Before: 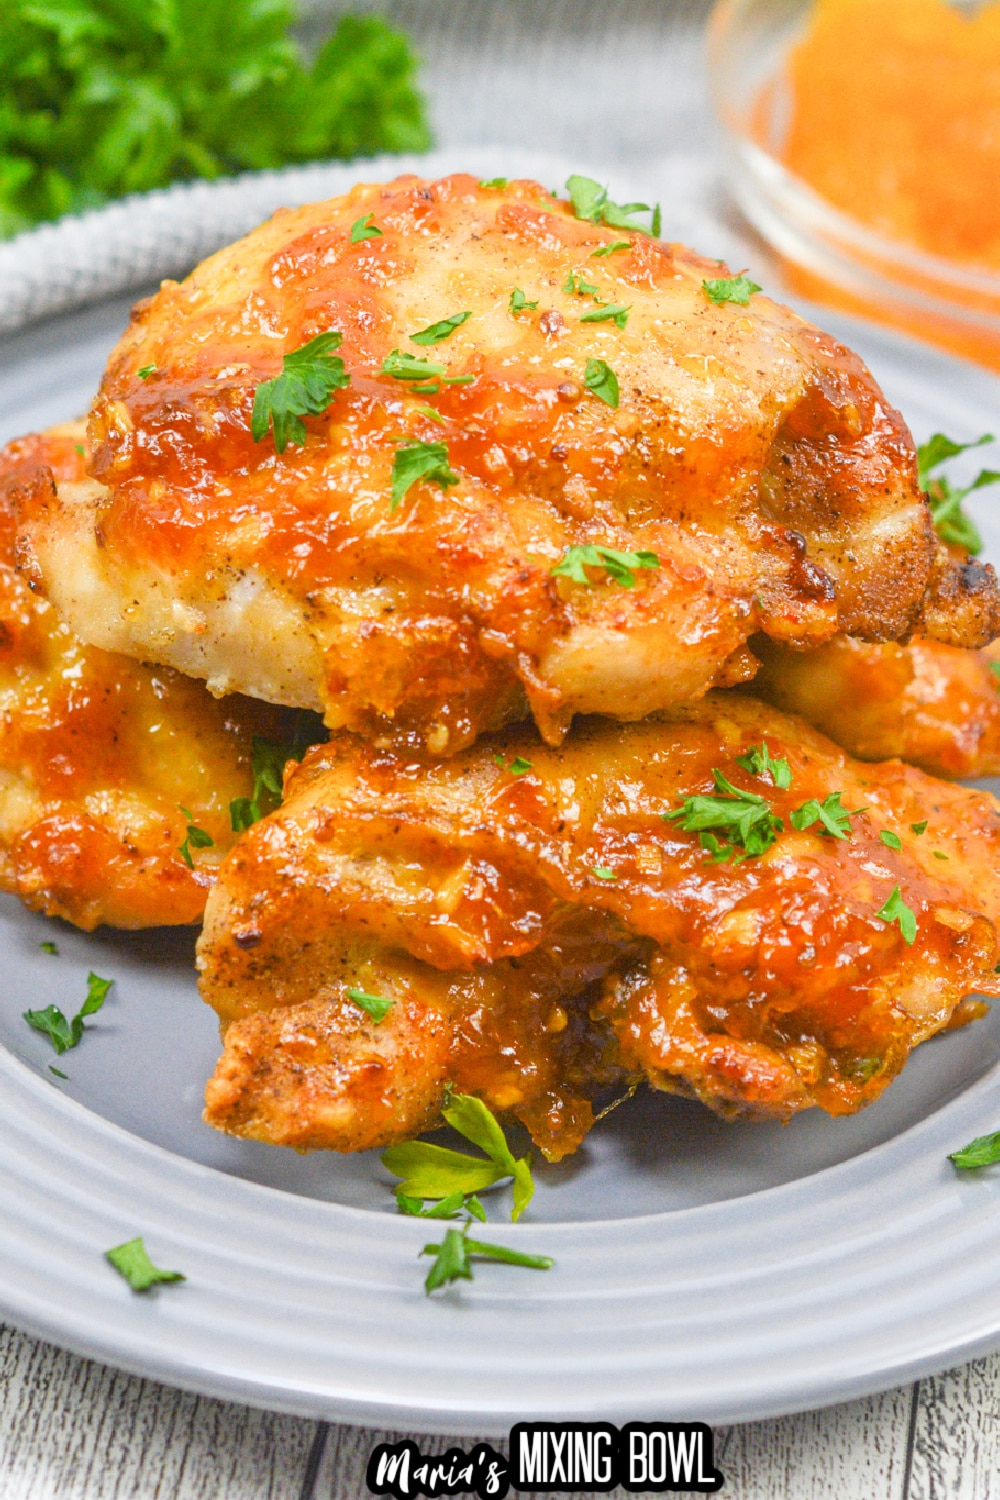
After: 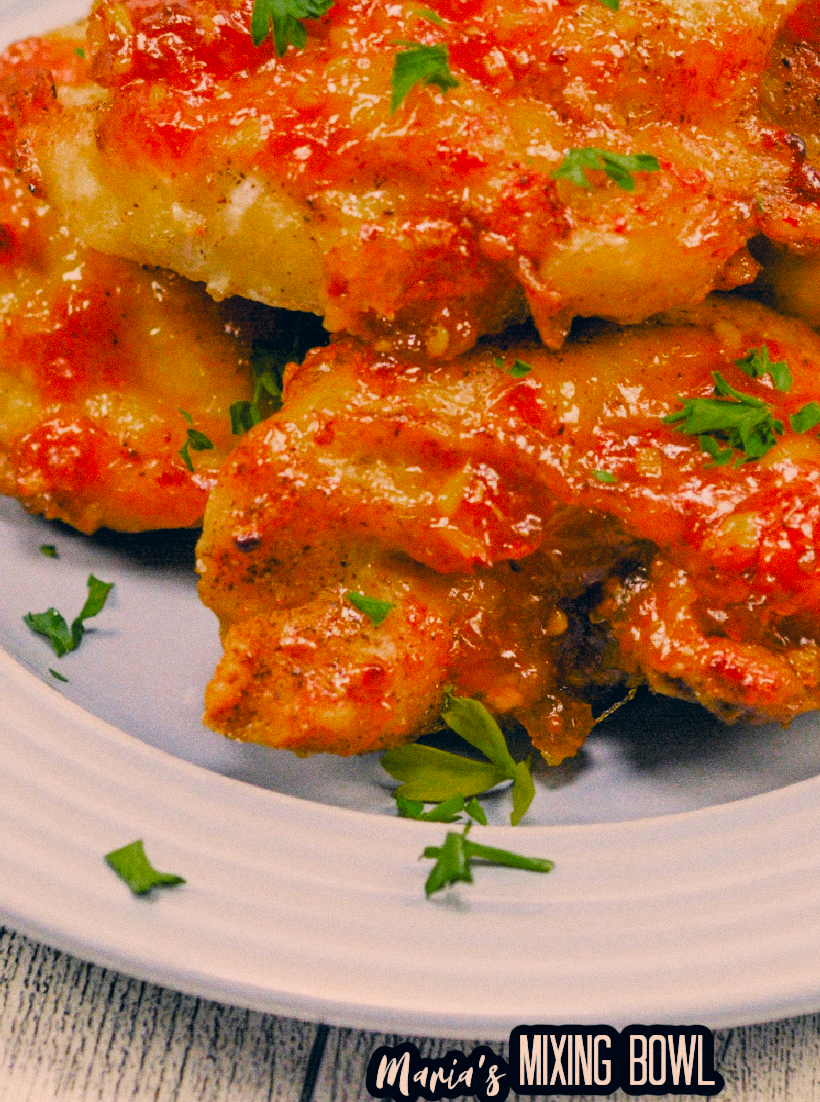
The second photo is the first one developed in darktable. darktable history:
filmic rgb: black relative exposure -5 EV, hardness 2.88, contrast 1.4, highlights saturation mix -30%
color zones: curves: ch0 [(0, 0.48) (0.209, 0.398) (0.305, 0.332) (0.429, 0.493) (0.571, 0.5) (0.714, 0.5) (0.857, 0.5) (1, 0.48)]; ch1 [(0, 0.633) (0.143, 0.586) (0.286, 0.489) (0.429, 0.448) (0.571, 0.31) (0.714, 0.335) (0.857, 0.492) (1, 0.633)]; ch2 [(0, 0.448) (0.143, 0.498) (0.286, 0.5) (0.429, 0.5) (0.571, 0.5) (0.714, 0.5) (0.857, 0.5) (1, 0.448)]
color balance rgb: shadows lift › chroma 2%, shadows lift › hue 50°, power › hue 60°, highlights gain › chroma 1%, highlights gain › hue 60°, global offset › luminance 0.25%, global vibrance 30%
color correction: highlights a* 10.32, highlights b* 14.66, shadows a* -9.59, shadows b* -15.02
exposure: exposure 0.02 EV, compensate highlight preservation false
grain: coarseness 0.09 ISO
crop: top 26.531%, right 17.959%
